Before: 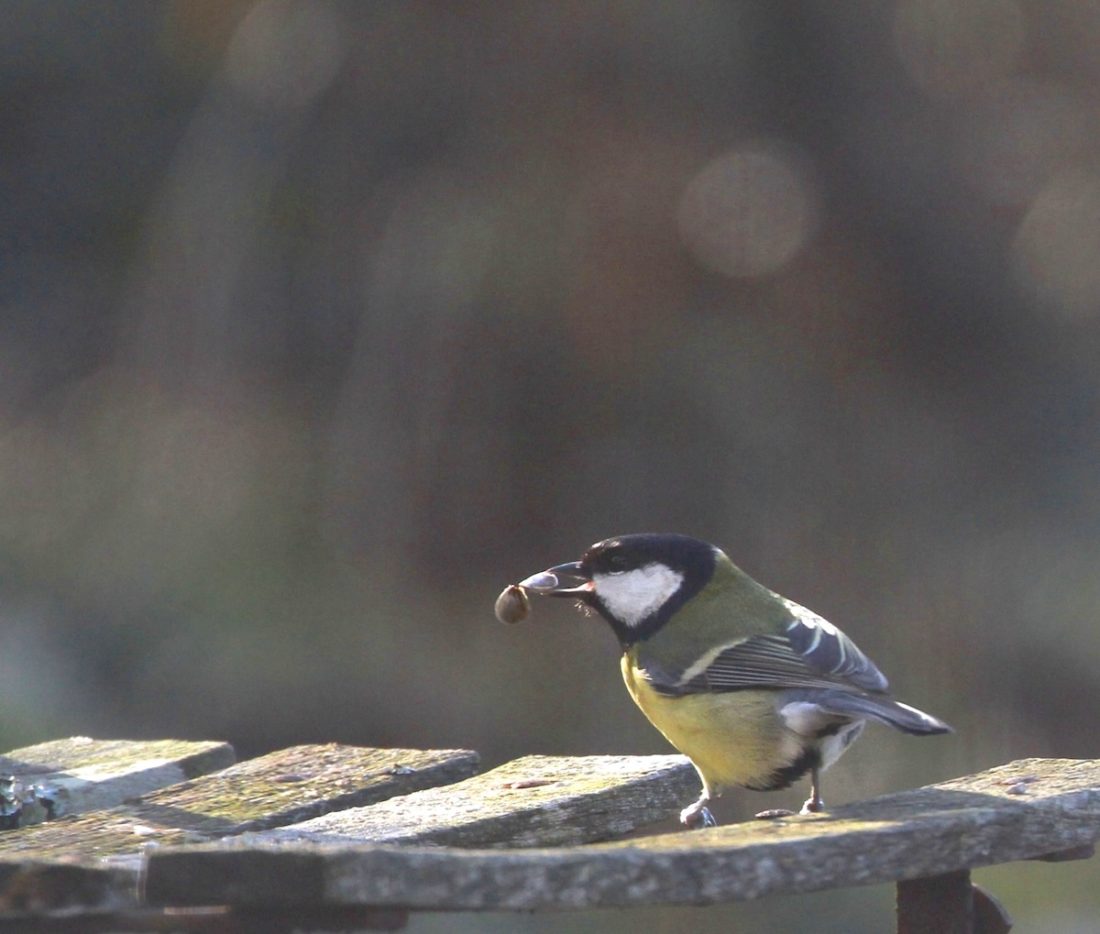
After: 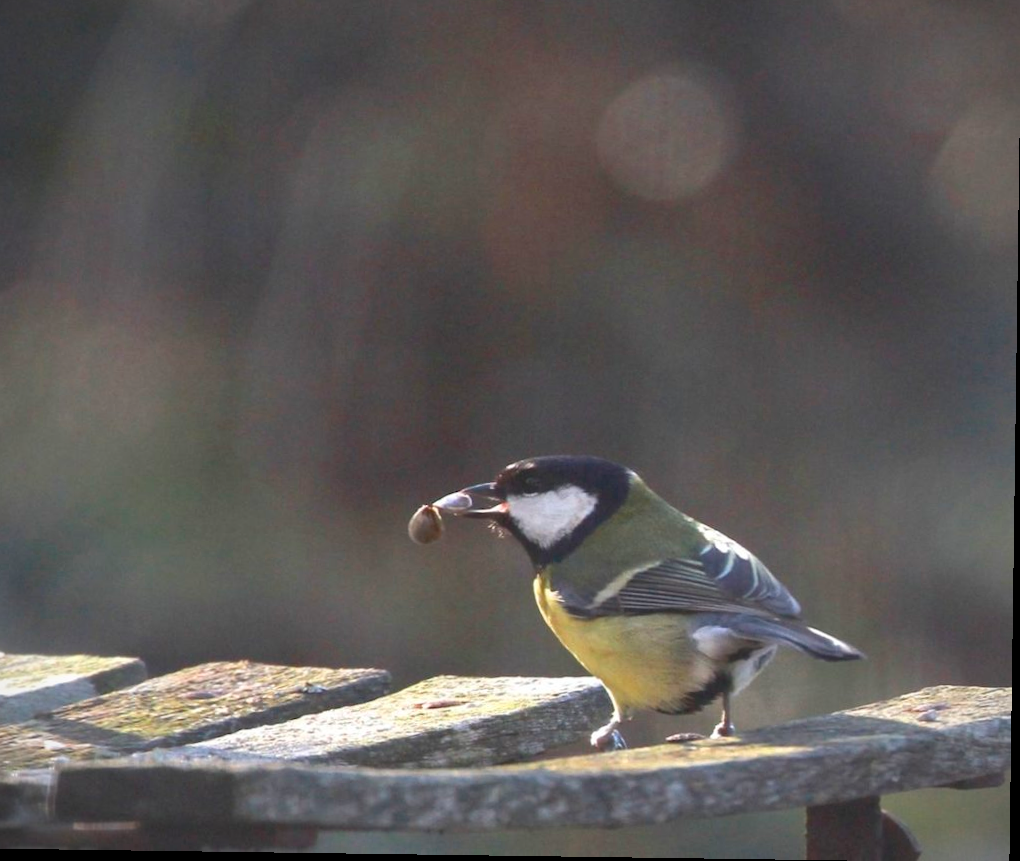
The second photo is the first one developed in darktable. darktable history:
vignetting: fall-off start 100%, fall-off radius 64.94%, automatic ratio true, unbound false
crop and rotate: left 8.262%, top 9.226%
rotate and perspective: rotation 0.8°, automatic cropping off
